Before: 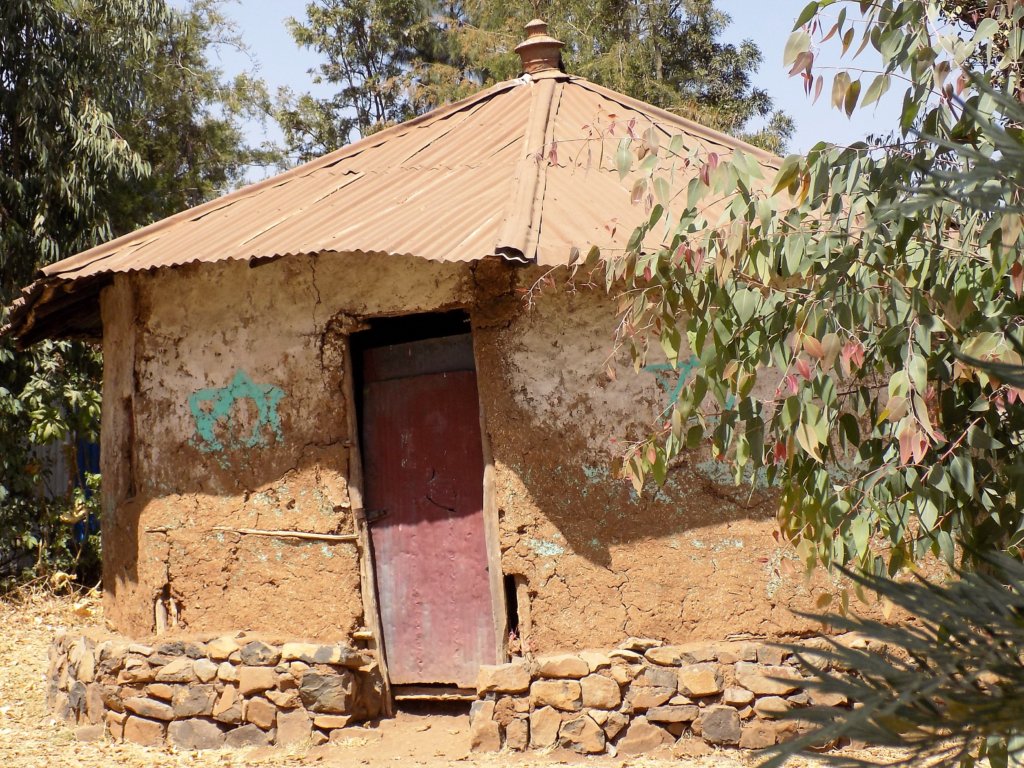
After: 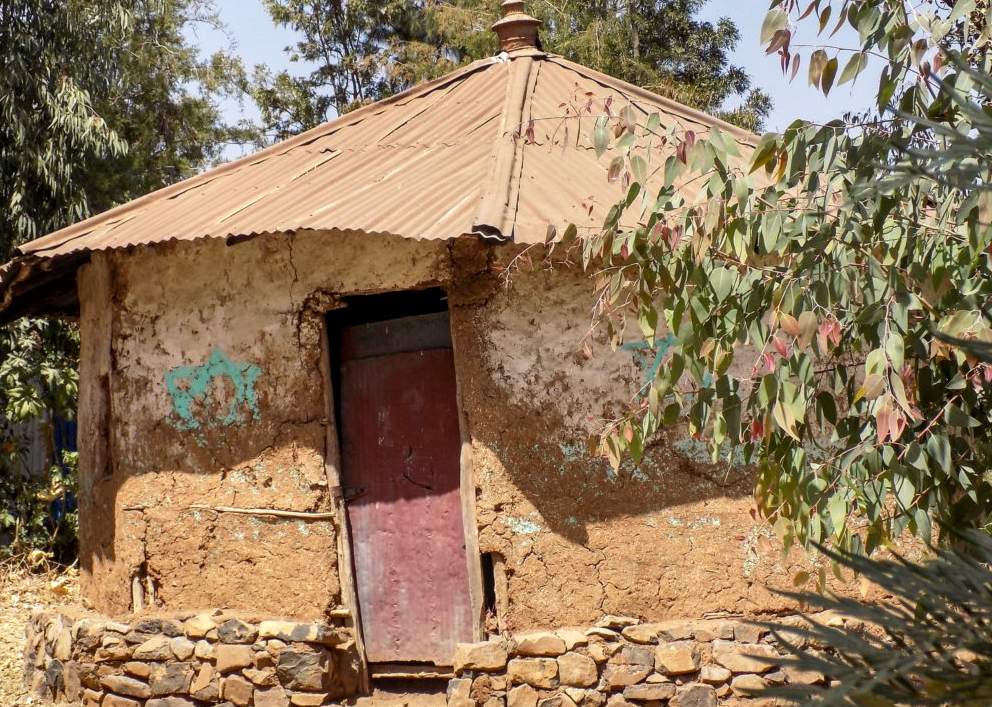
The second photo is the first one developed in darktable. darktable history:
local contrast: on, module defaults
shadows and highlights: shadows 17.8, highlights -84.48, soften with gaussian
crop: left 2.284%, top 2.933%, right 0.752%, bottom 4.965%
